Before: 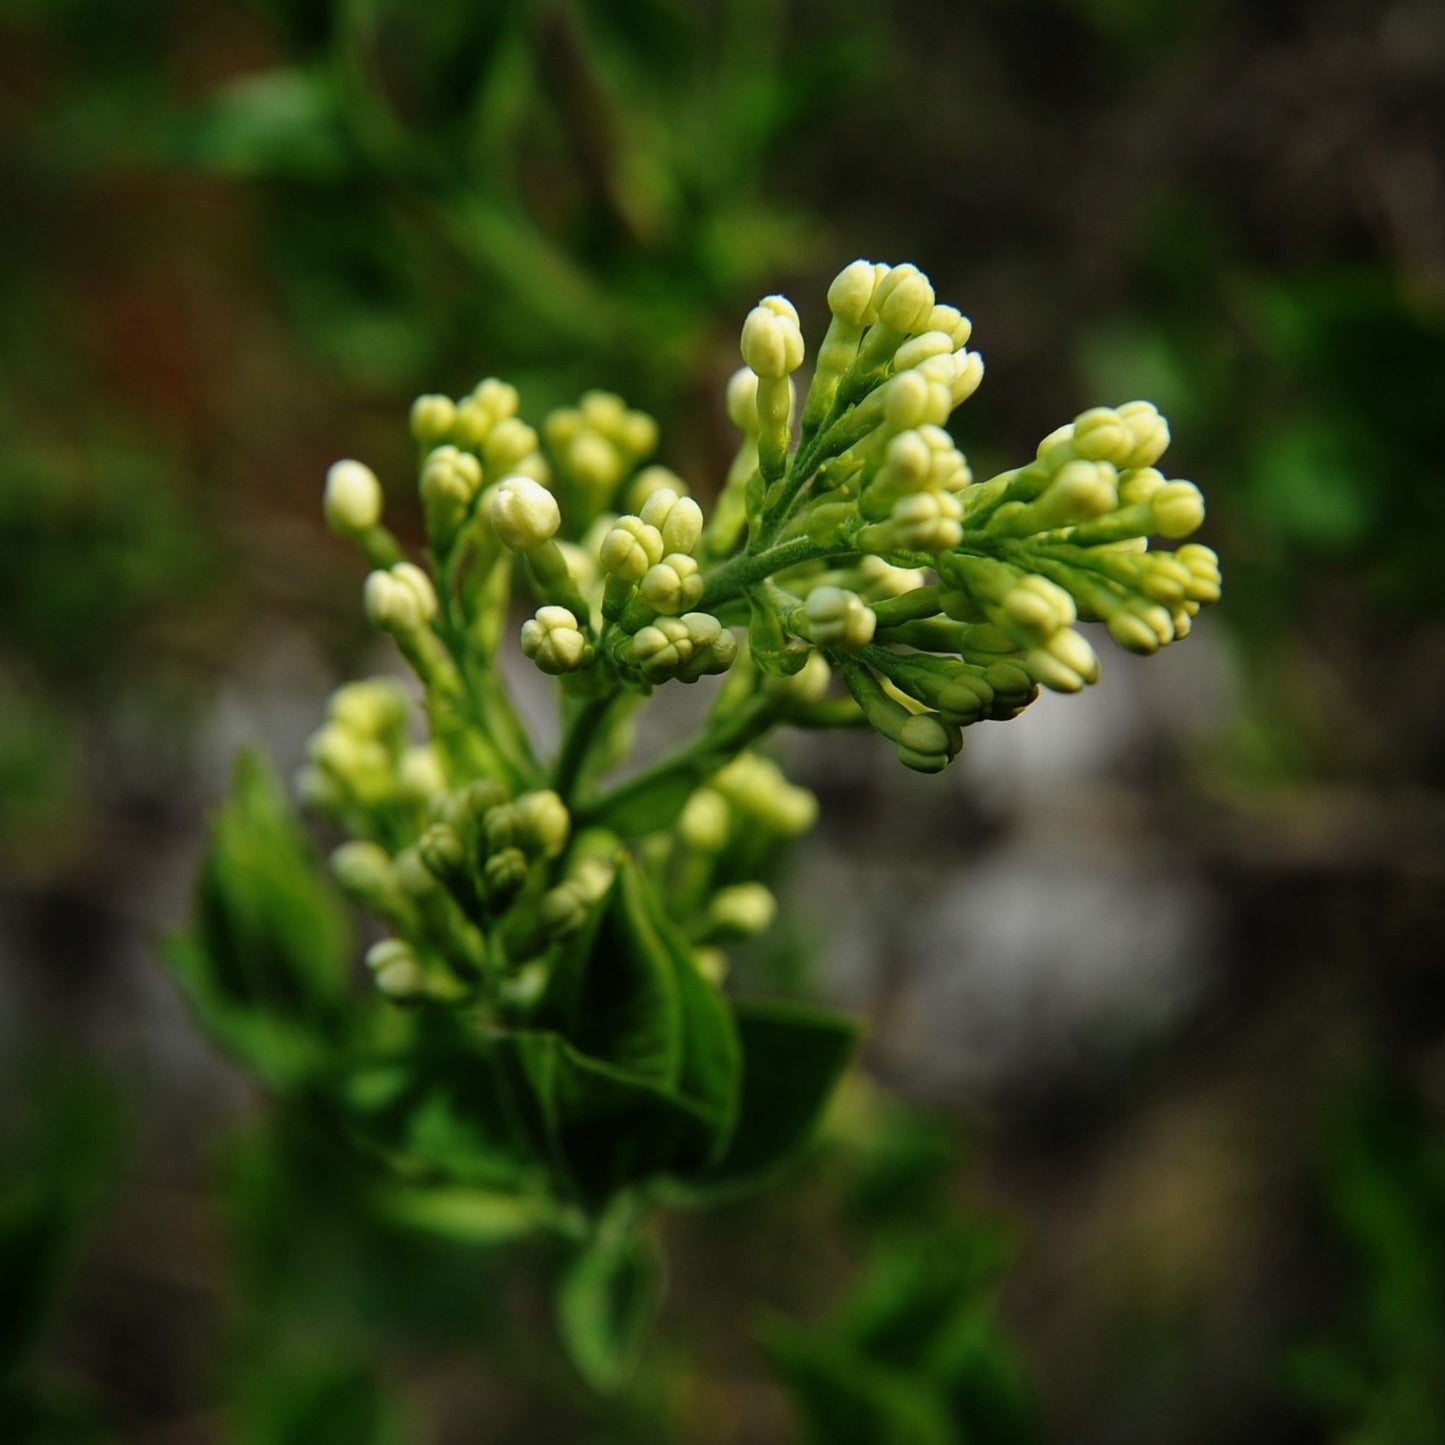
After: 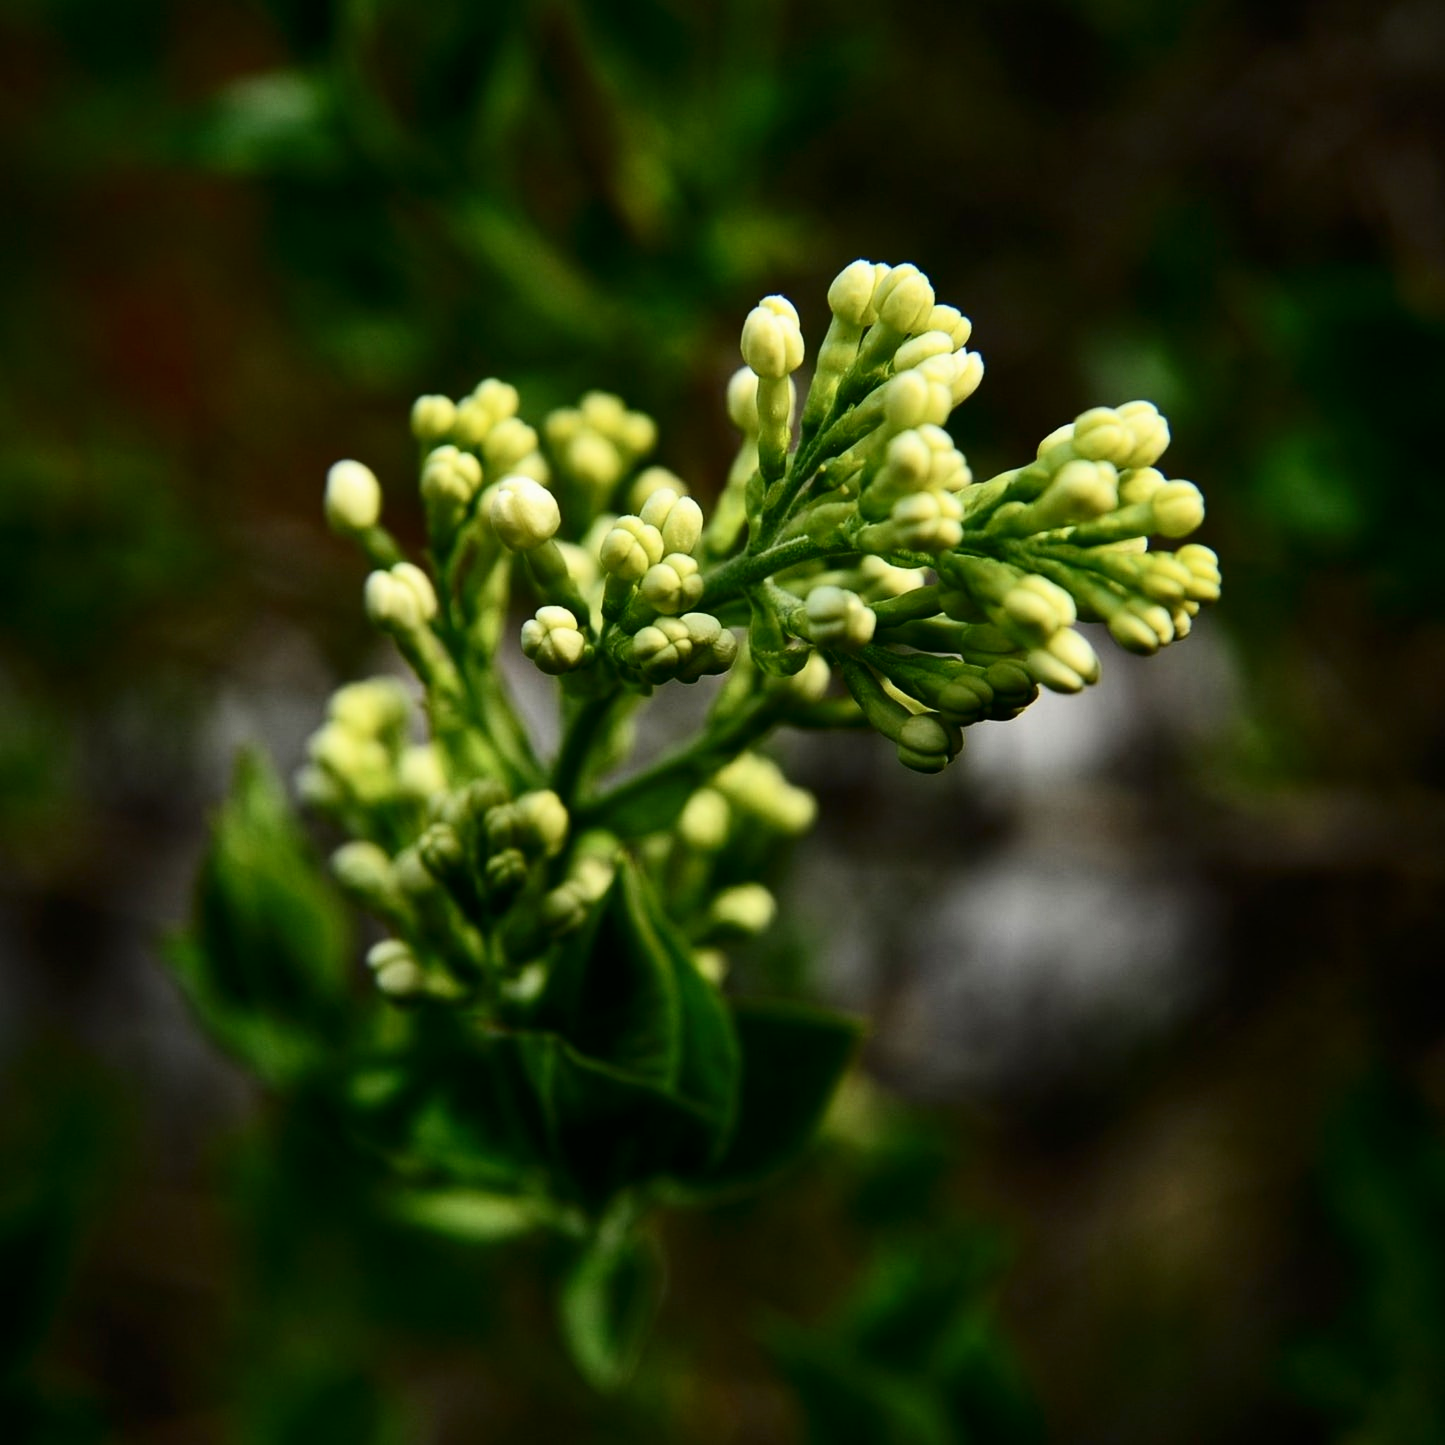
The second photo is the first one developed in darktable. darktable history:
contrast brightness saturation: contrast 0.288
